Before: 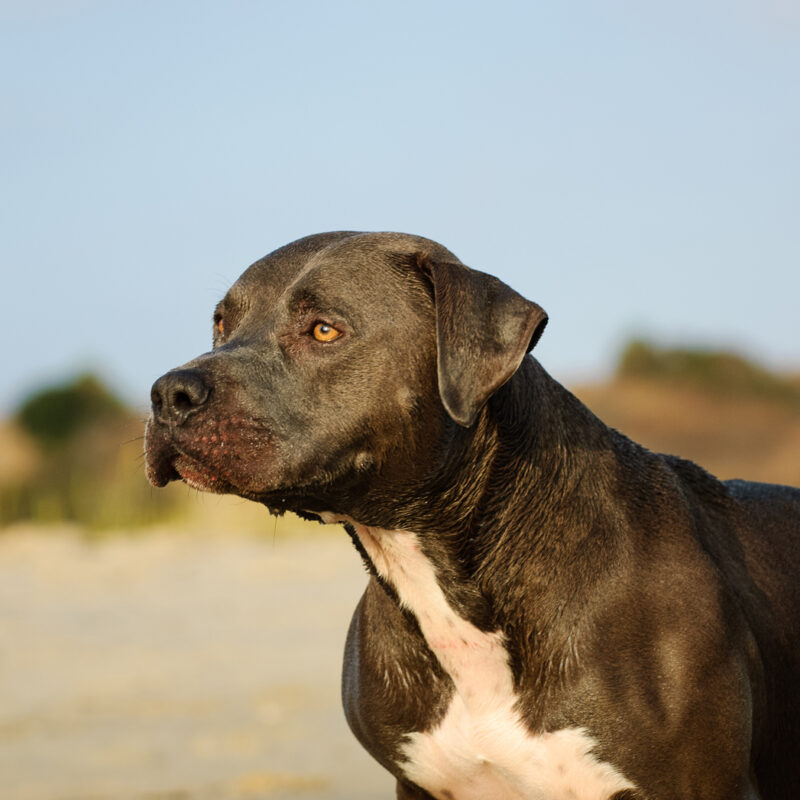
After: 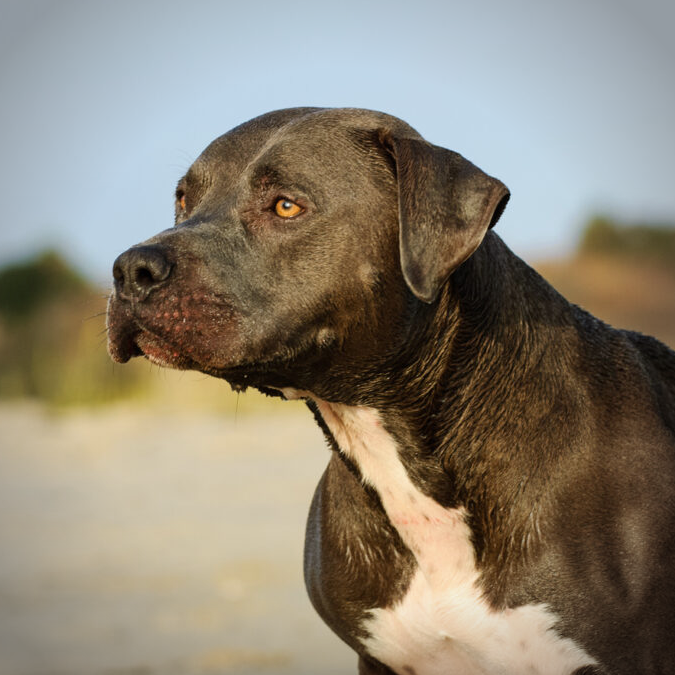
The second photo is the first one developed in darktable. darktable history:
crop and rotate: left 4.842%, top 15.51%, right 10.668%
white balance: red 0.982, blue 1.018
vignetting: automatic ratio true
